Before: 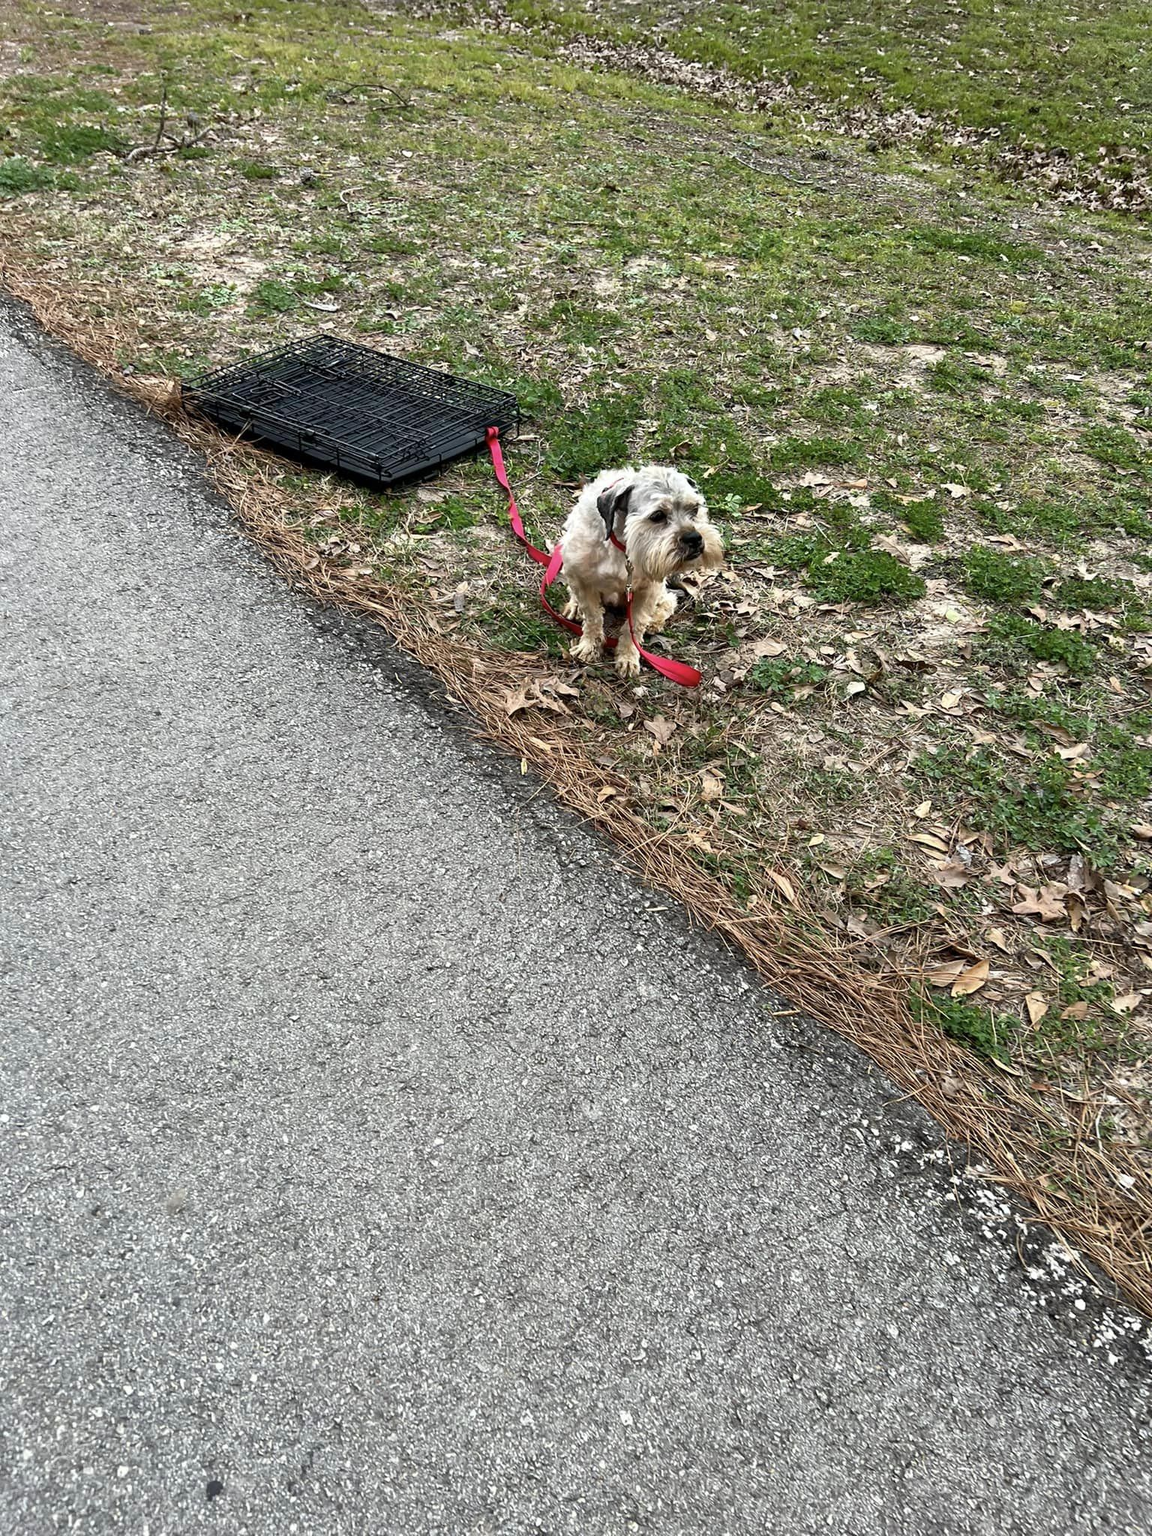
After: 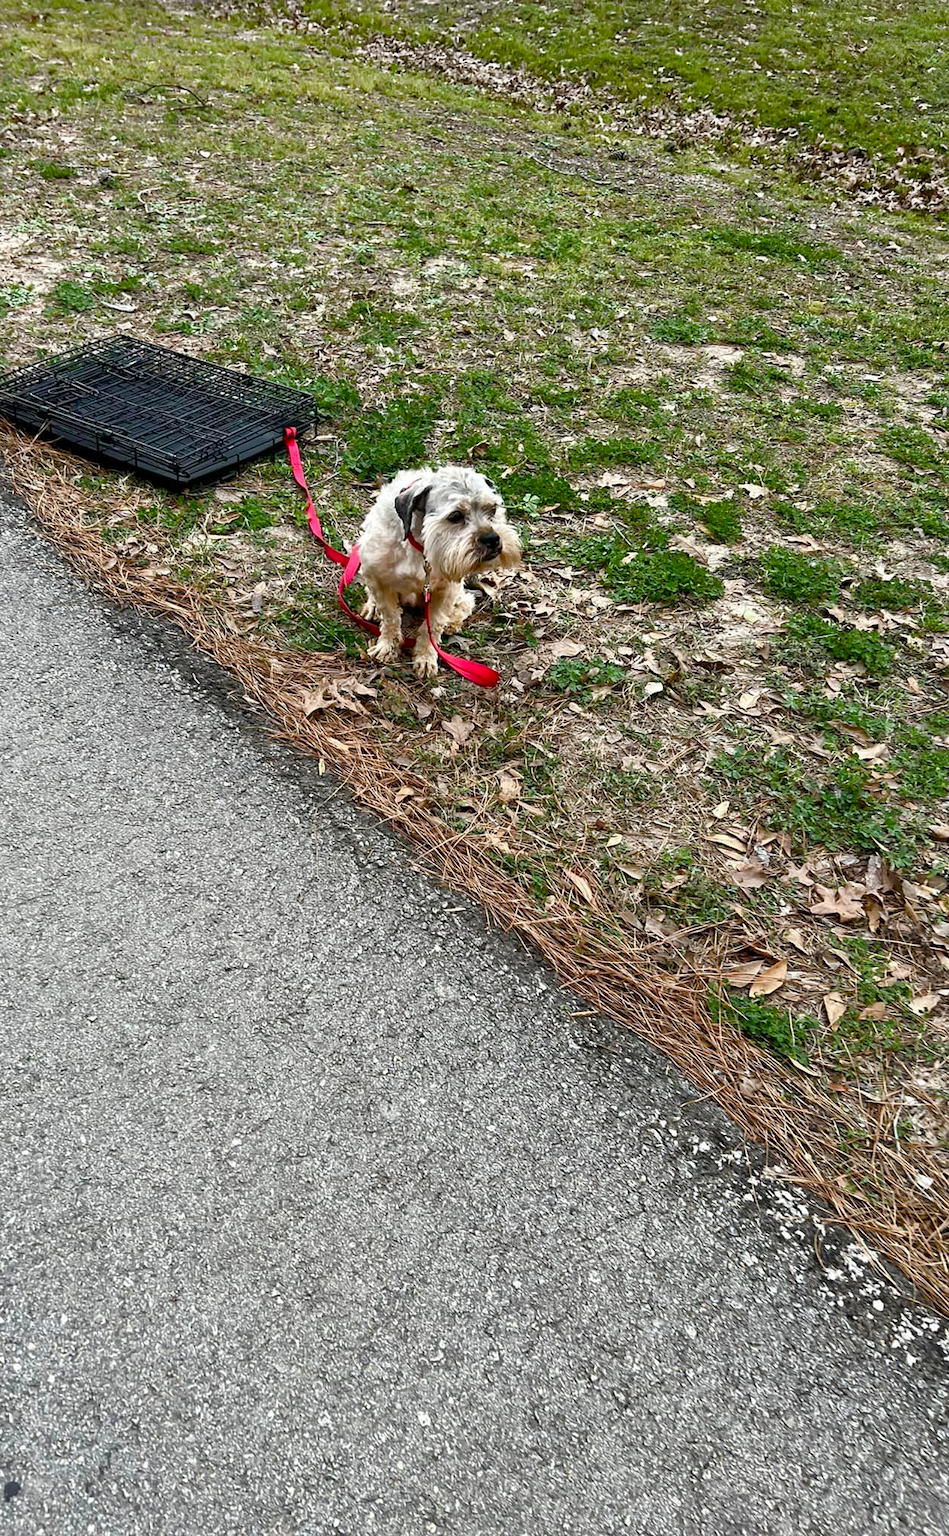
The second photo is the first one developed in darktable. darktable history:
color balance rgb: linear chroma grading › global chroma 0.67%, perceptual saturation grading › global saturation 0.296%, perceptual saturation grading › highlights -34.352%, perceptual saturation grading › mid-tones 15.079%, perceptual saturation grading › shadows 48.871%, global vibrance 9.844%
crop: left 17.58%, bottom 0.031%
